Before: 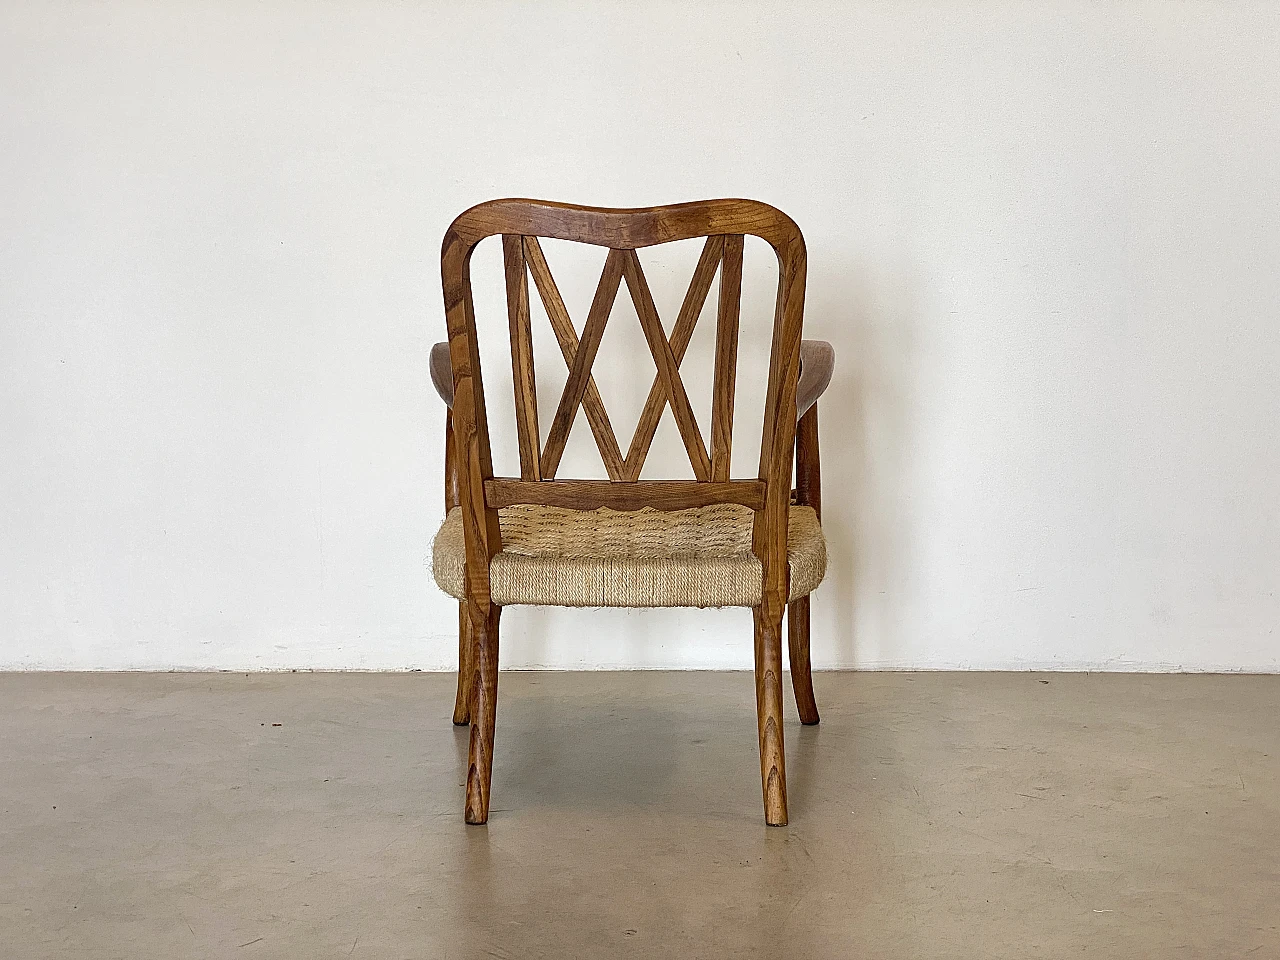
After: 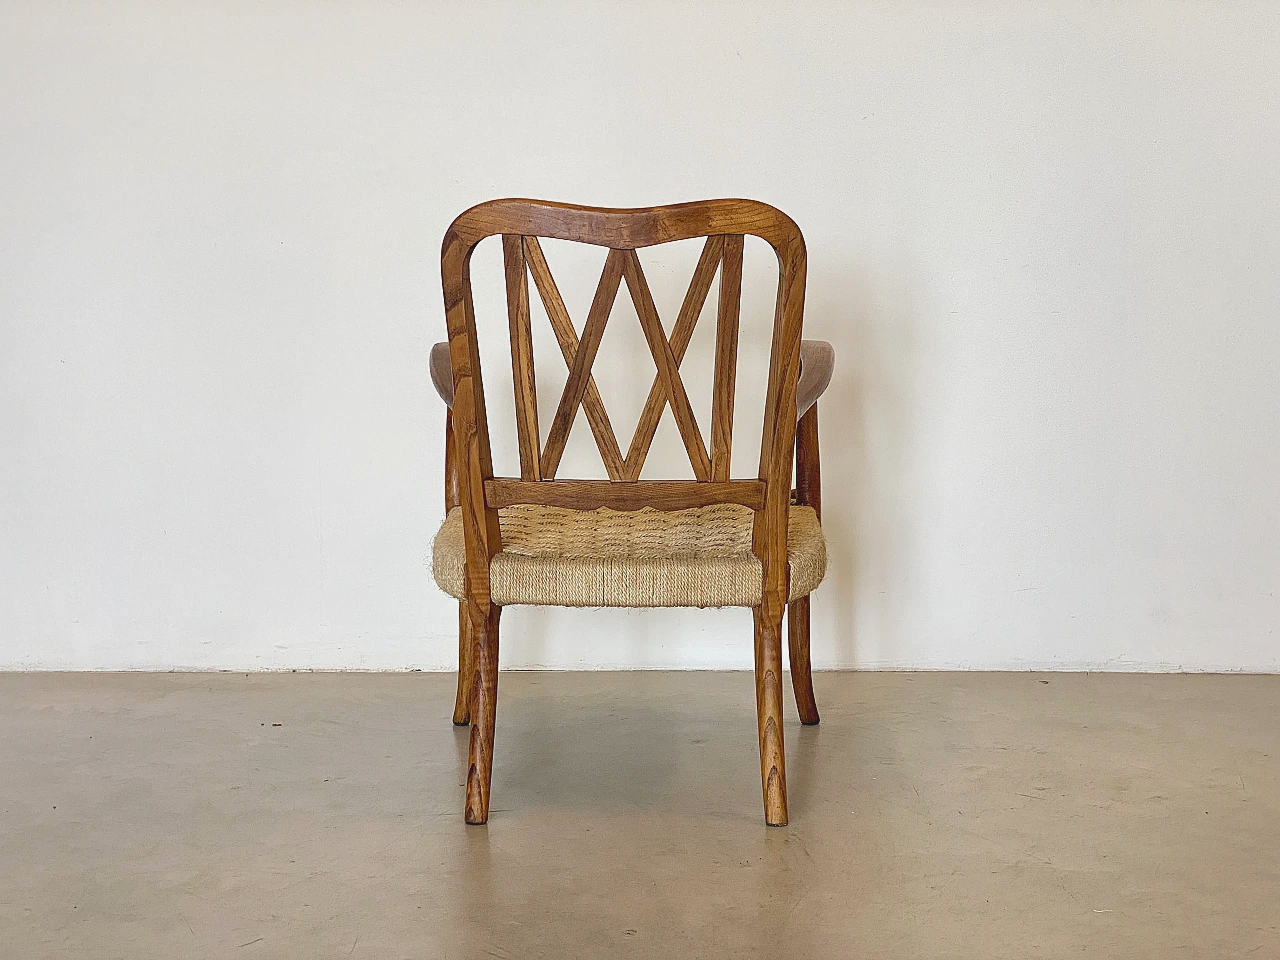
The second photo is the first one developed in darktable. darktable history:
contrast brightness saturation: contrast -0.098, brightness 0.054, saturation 0.081
